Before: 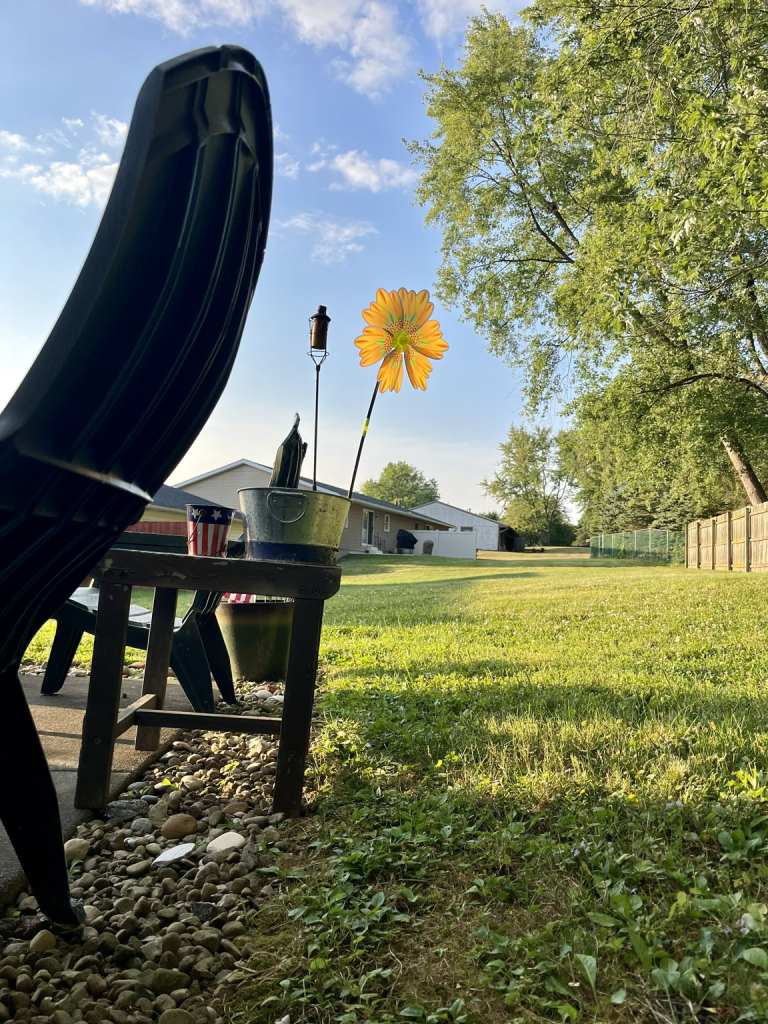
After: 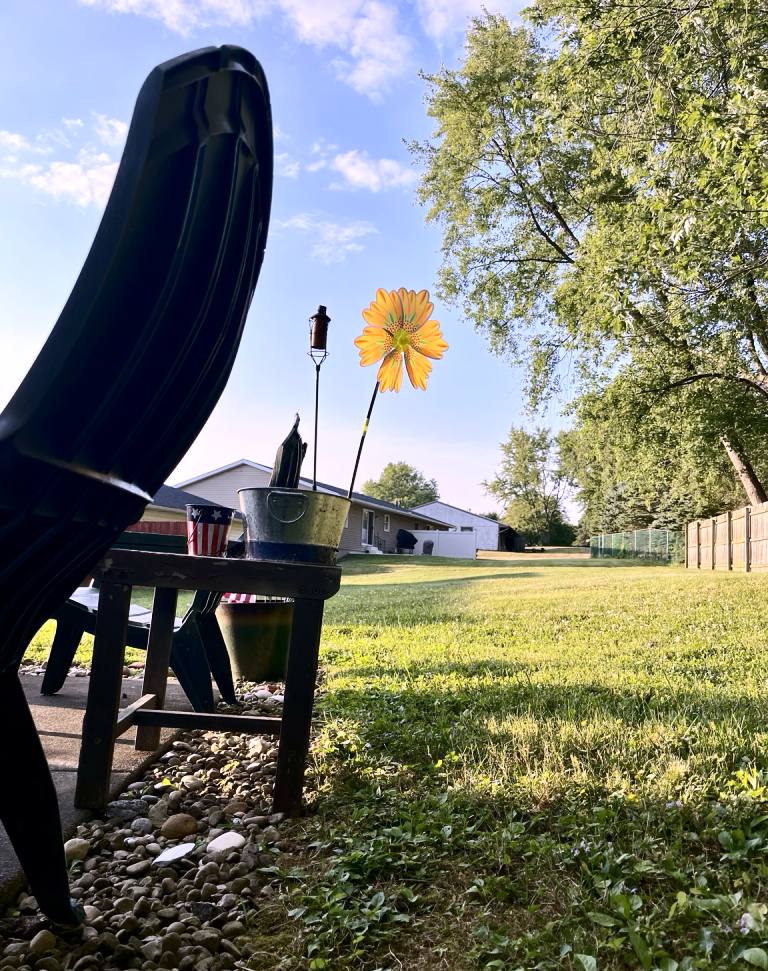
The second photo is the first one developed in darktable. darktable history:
contrast brightness saturation: contrast 0.22
white balance: red 1.042, blue 1.17
crop and rotate: top 0%, bottom 5.097%
